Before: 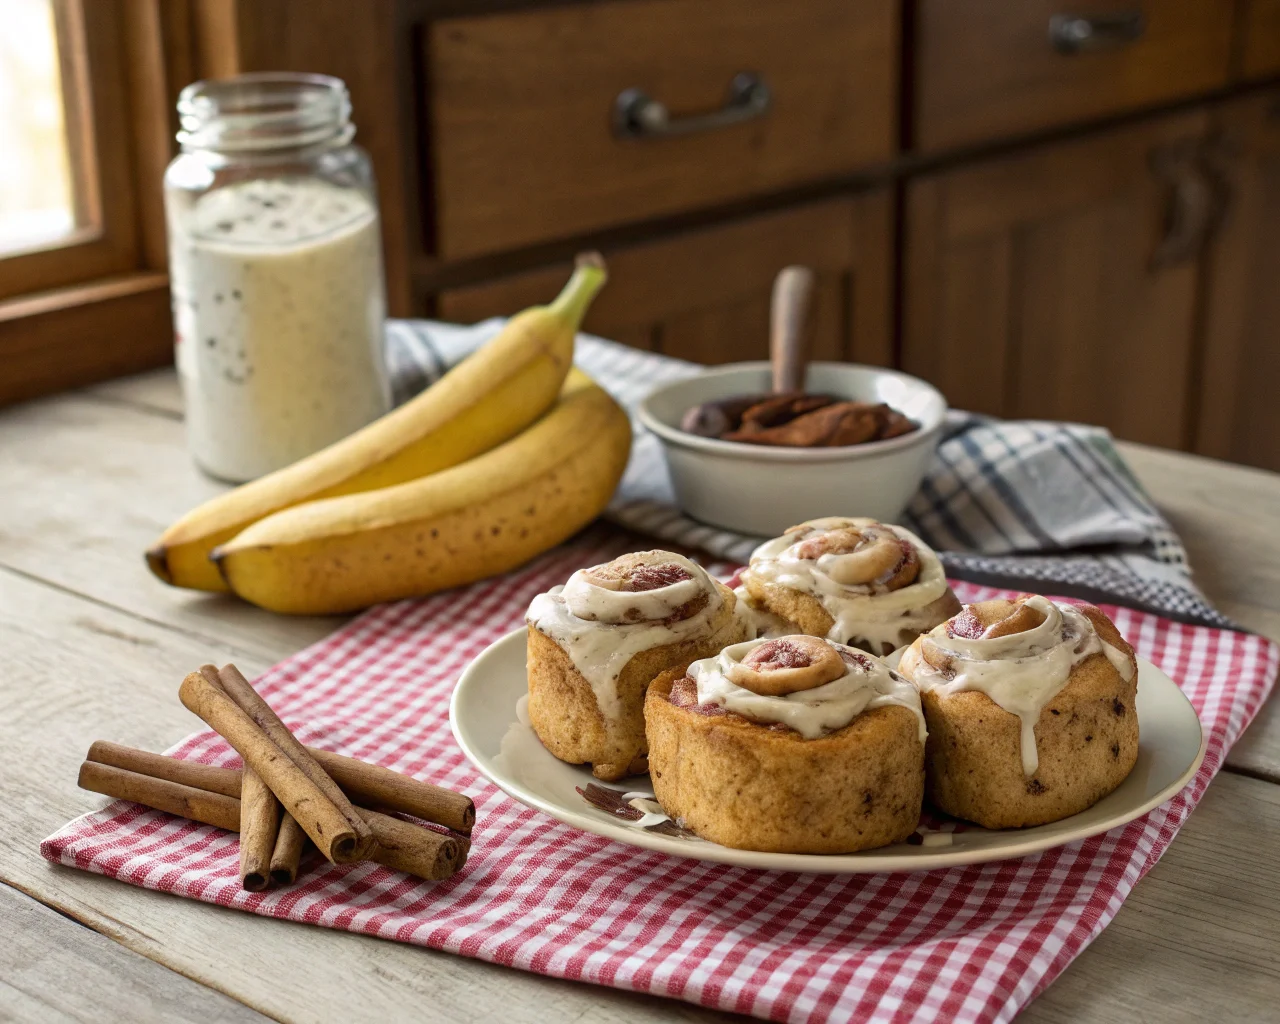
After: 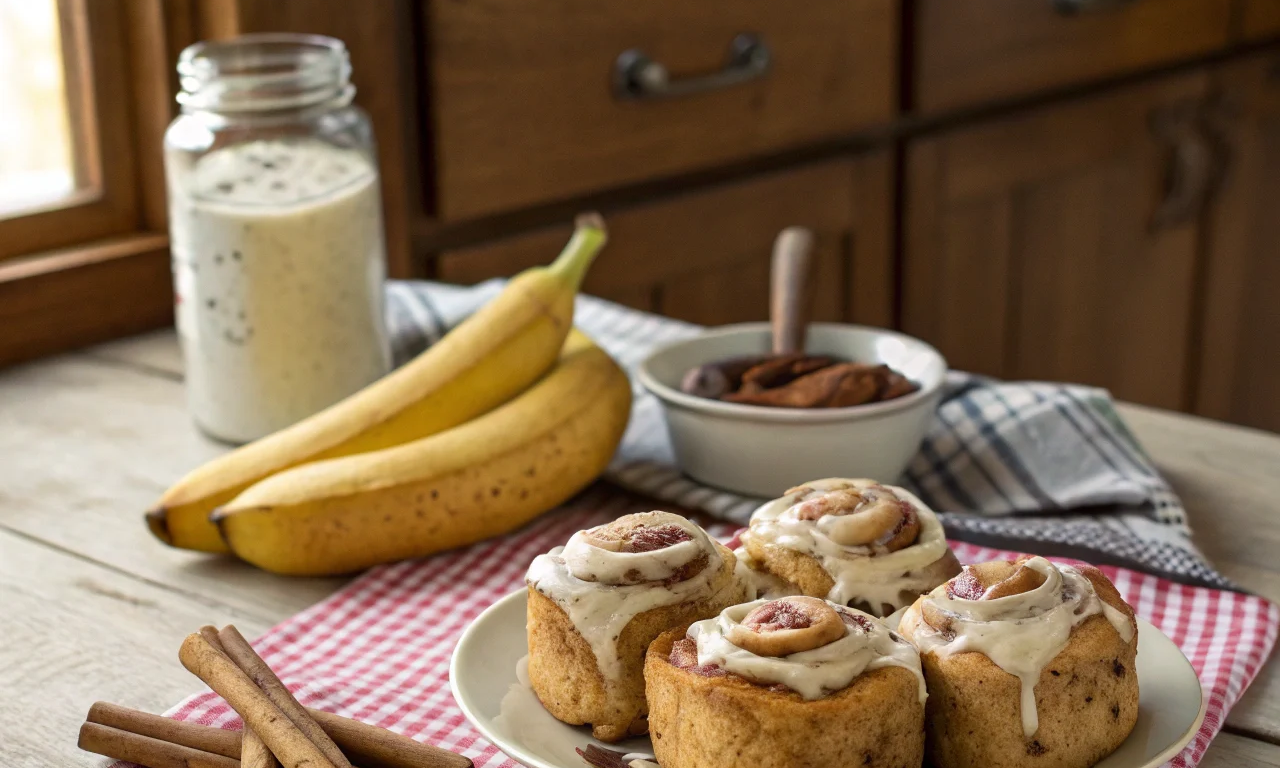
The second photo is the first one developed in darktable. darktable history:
contrast equalizer: y [[0.5 ×6], [0.5 ×6], [0.5, 0.5, 0.501, 0.545, 0.707, 0.863], [0 ×6], [0 ×6]]
crop: top 3.857%, bottom 21.132%
